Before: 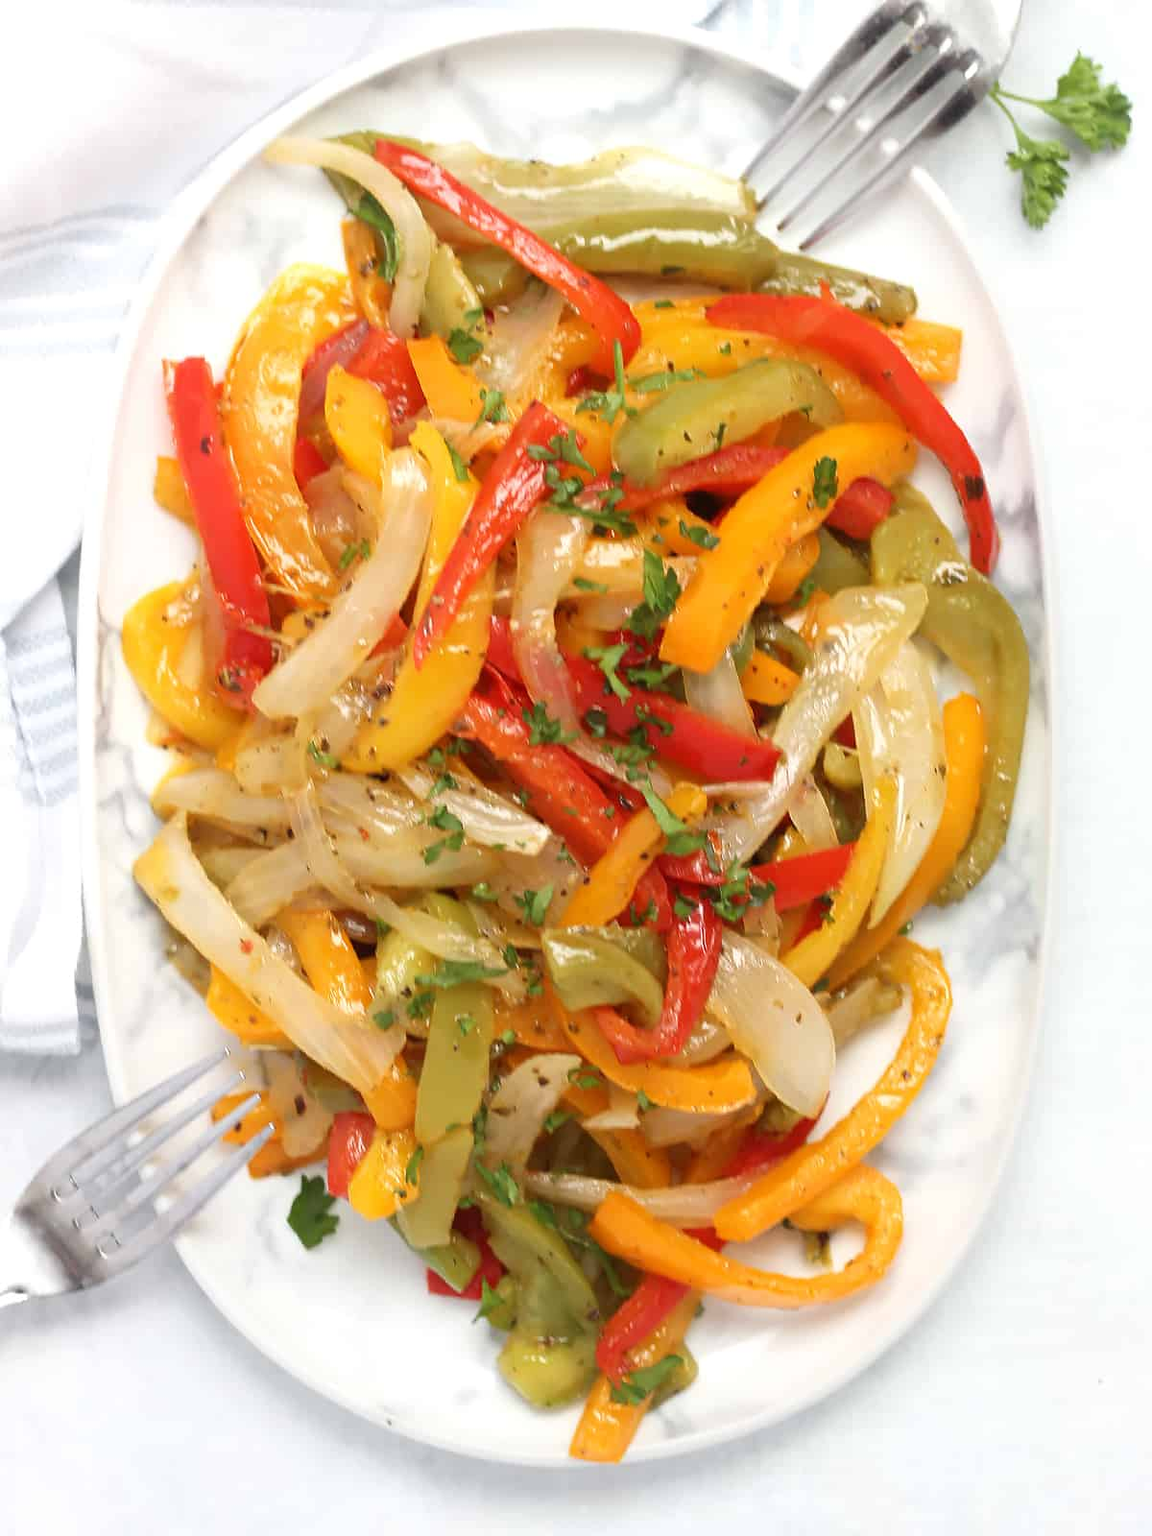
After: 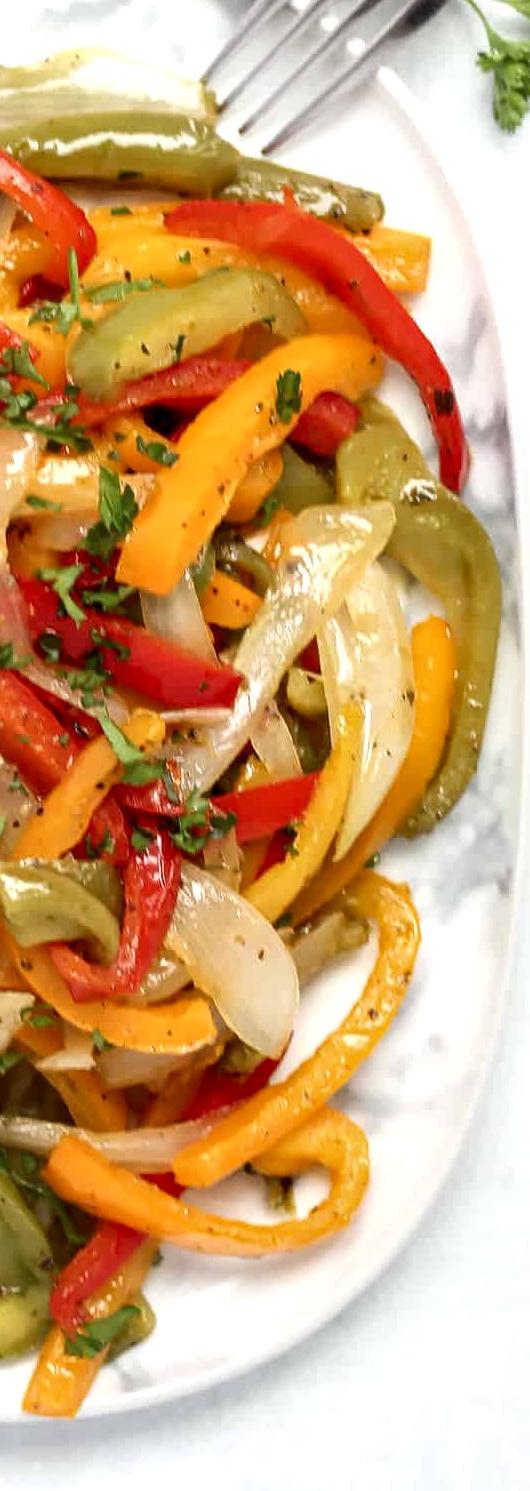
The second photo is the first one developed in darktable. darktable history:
crop: left 47.628%, top 6.643%, right 7.874%
local contrast: detail 150%
